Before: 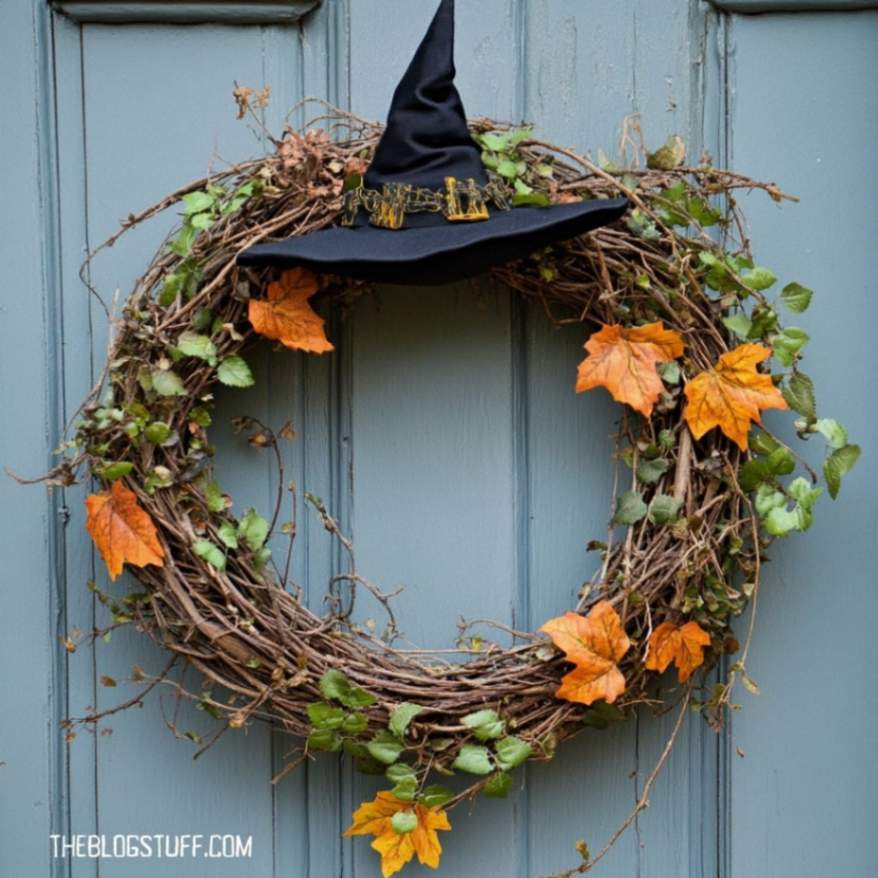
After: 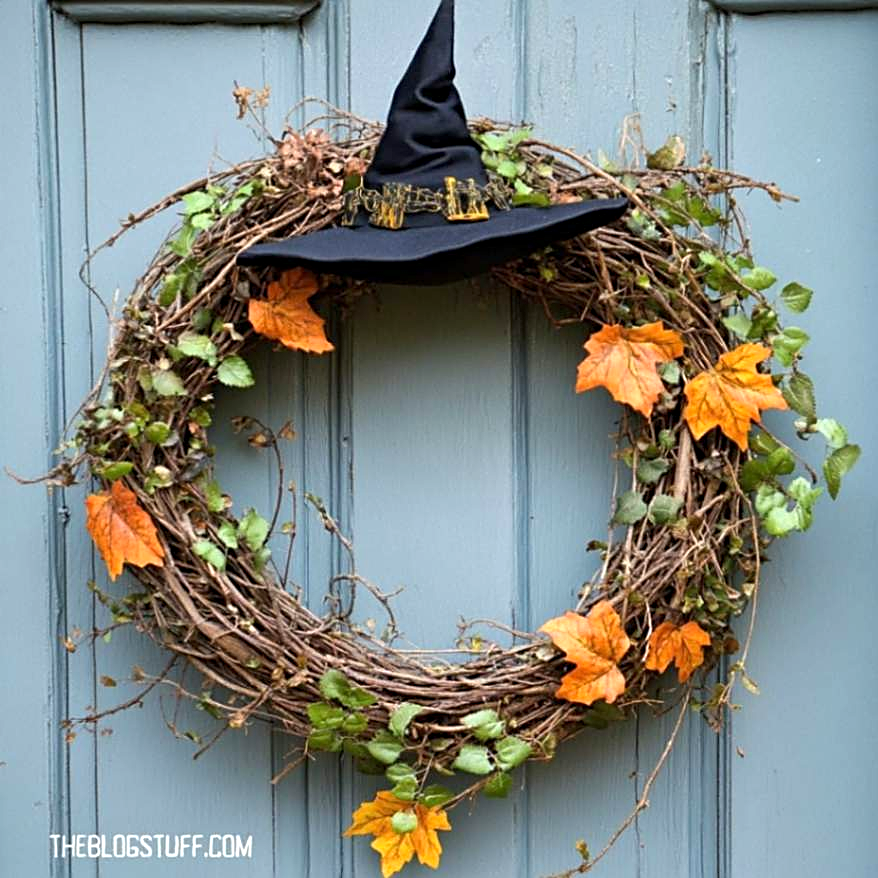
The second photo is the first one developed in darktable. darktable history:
base curve: preserve colors none
sharpen: on, module defaults
exposure: black level correction 0.001, exposure 0.5 EV, compensate exposure bias true, compensate highlight preservation false
